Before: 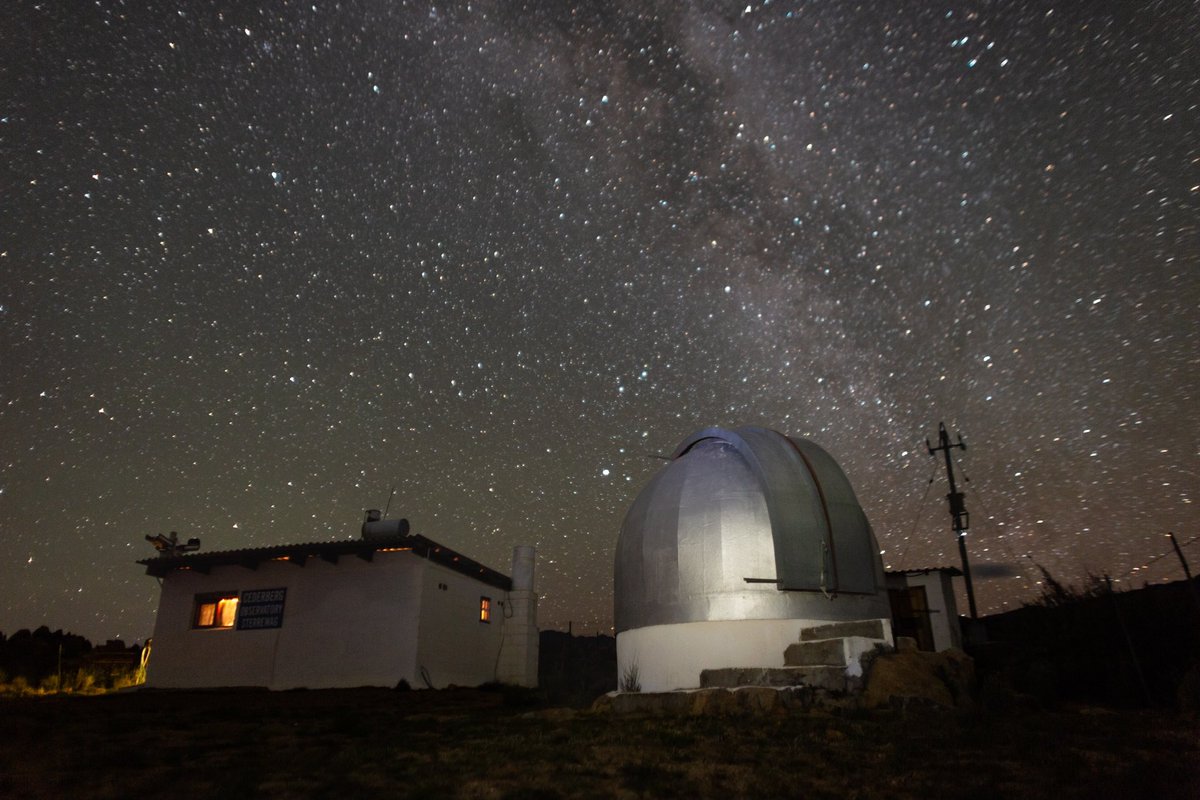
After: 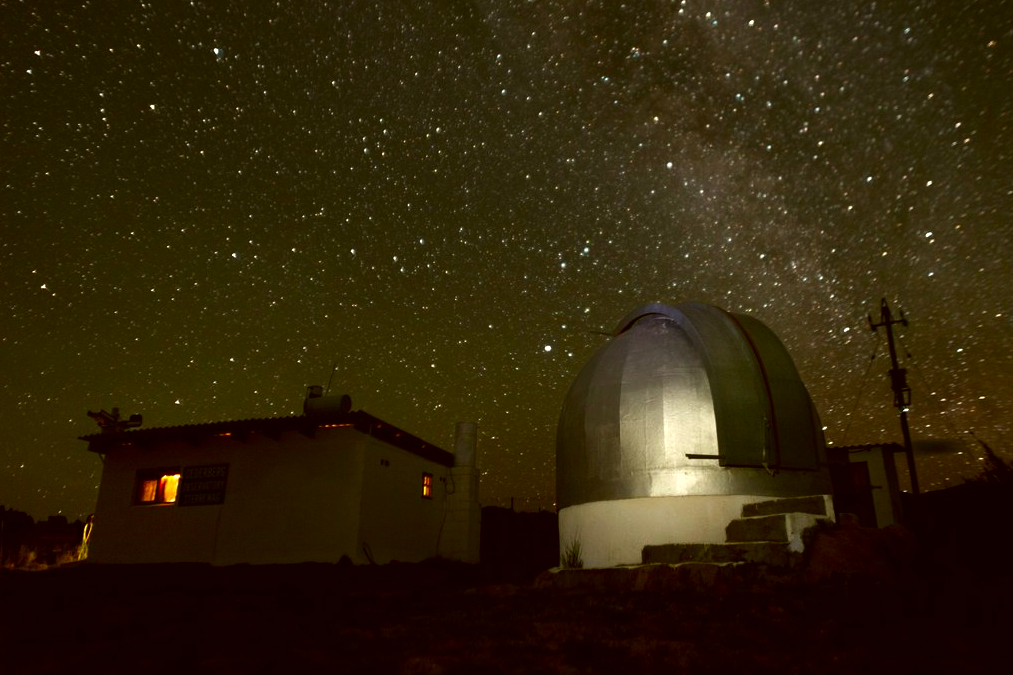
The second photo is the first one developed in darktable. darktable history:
crop and rotate: left 4.874%, top 15.551%, right 10.648%
tone equalizer: -8 EV -0.42 EV, -7 EV -0.393 EV, -6 EV -0.337 EV, -5 EV -0.24 EV, -3 EV 0.21 EV, -2 EV 0.307 EV, -1 EV 0.407 EV, +0 EV 0.408 EV
contrast brightness saturation: brightness -0.248, saturation 0.204
color correction: highlights a* -1.35, highlights b* 10.02, shadows a* 0.407, shadows b* 19.34
